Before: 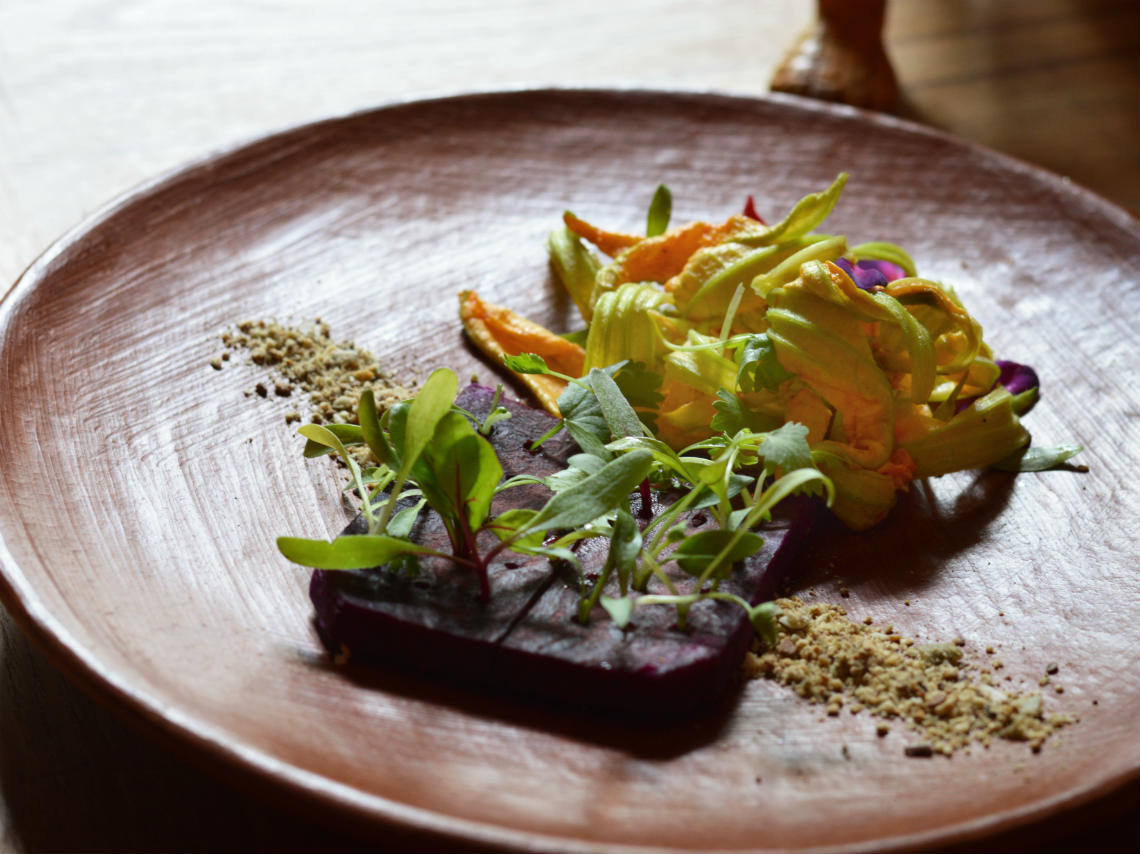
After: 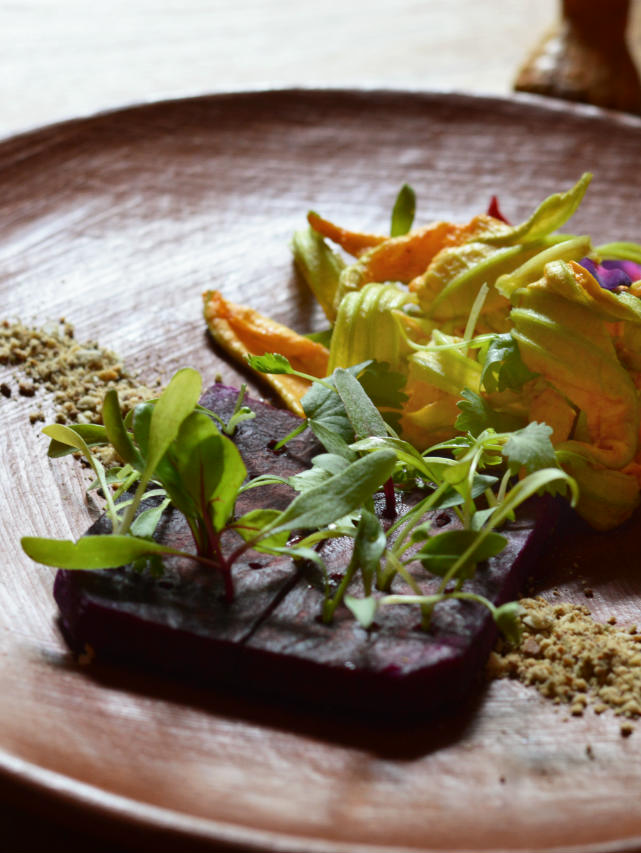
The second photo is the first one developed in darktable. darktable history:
contrast brightness saturation: contrast 0.07
crop and rotate: left 22.516%, right 21.234%
